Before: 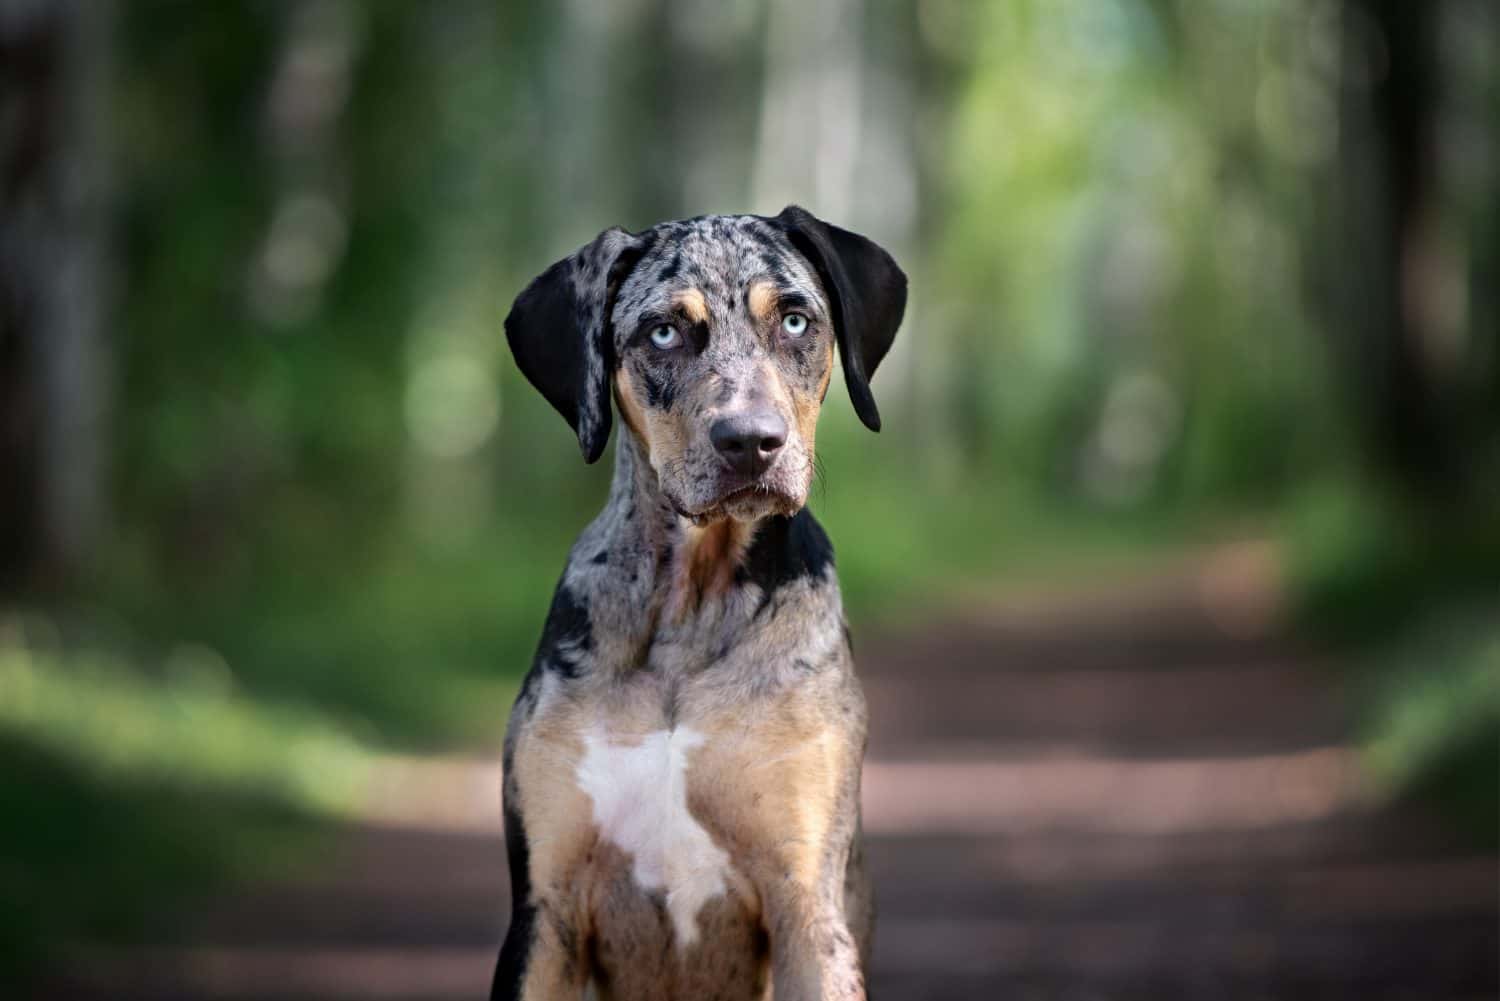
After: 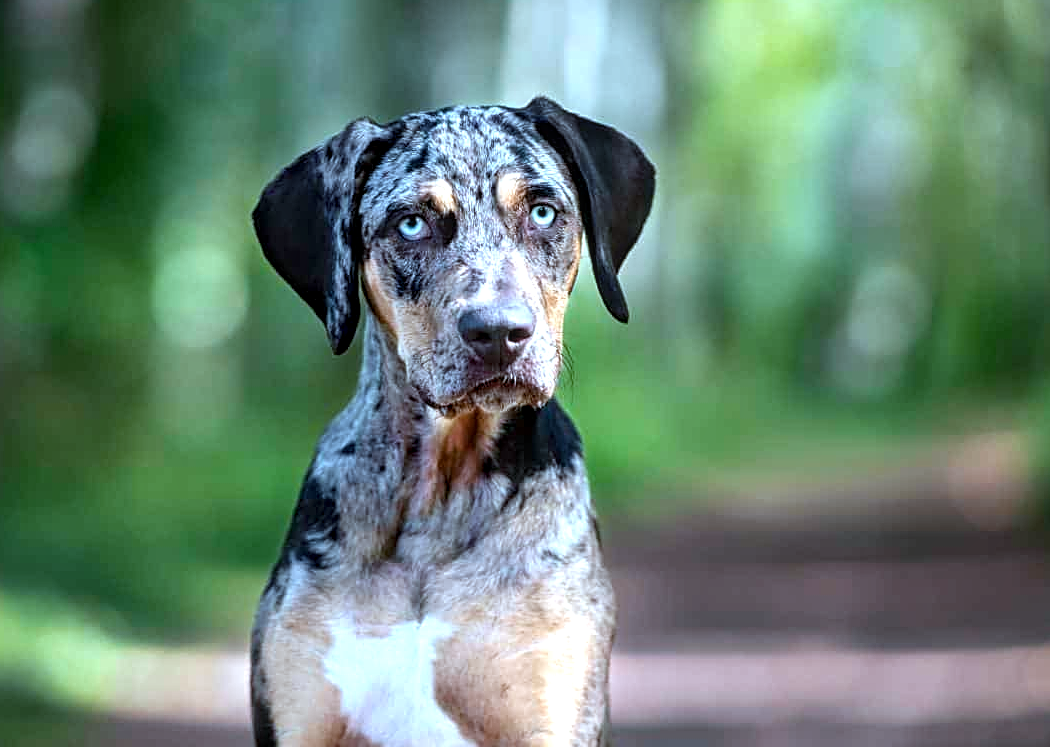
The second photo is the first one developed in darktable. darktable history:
crop and rotate: left 16.905%, top 10.941%, right 13.056%, bottom 14.406%
color balance rgb: perceptual saturation grading › global saturation 25.33%
exposure: exposure 0.602 EV, compensate highlight preservation false
local contrast: detail 130%
sharpen: on, module defaults
color correction: highlights a* -9.81, highlights b* -21.2
